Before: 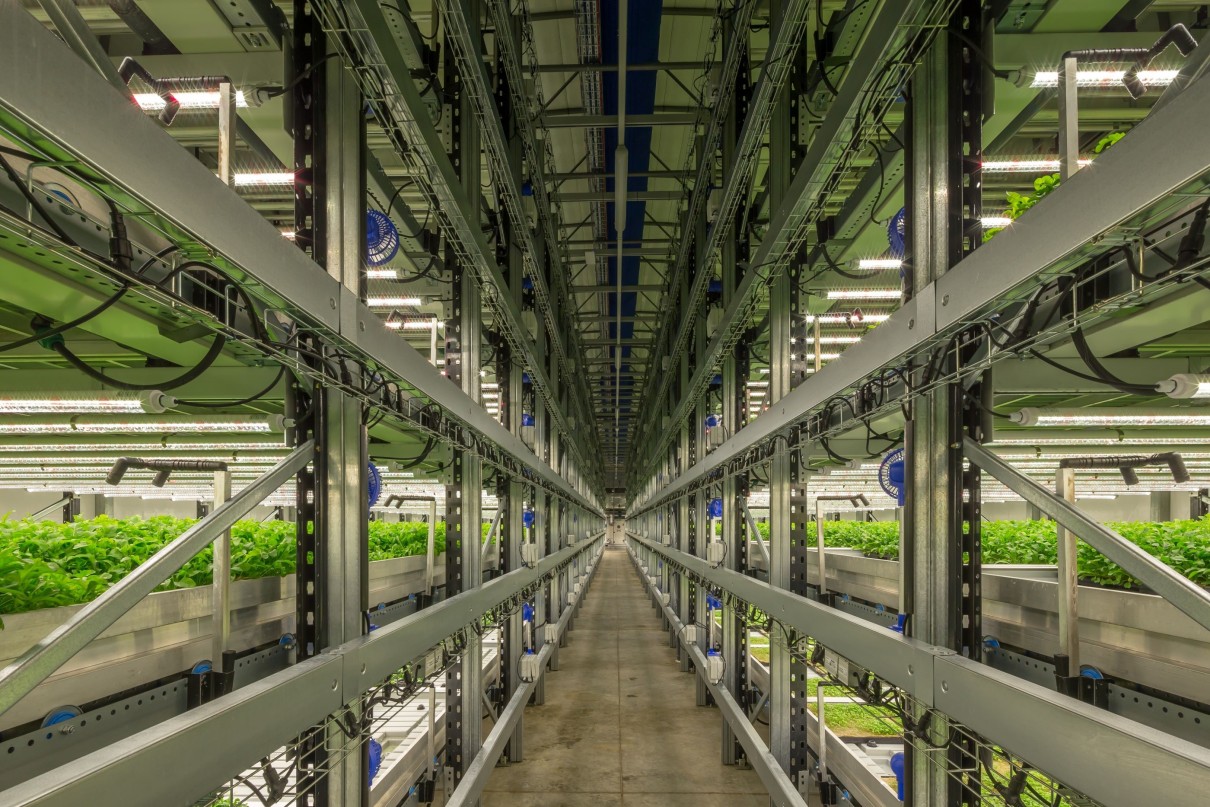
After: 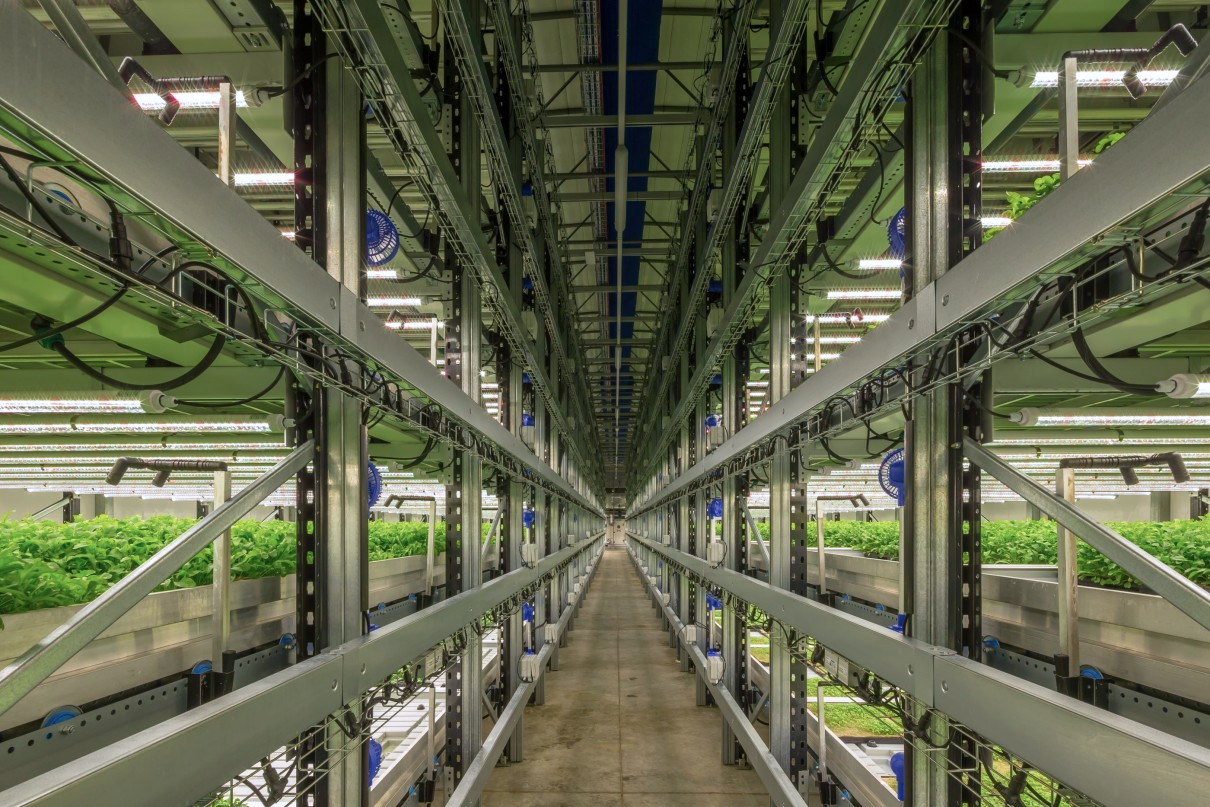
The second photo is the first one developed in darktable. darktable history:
base curve: preserve colors none
velvia: on, module defaults
color calibration: illuminant as shot in camera, x 0.358, y 0.373, temperature 4628.91 K, gamut compression 2.99
